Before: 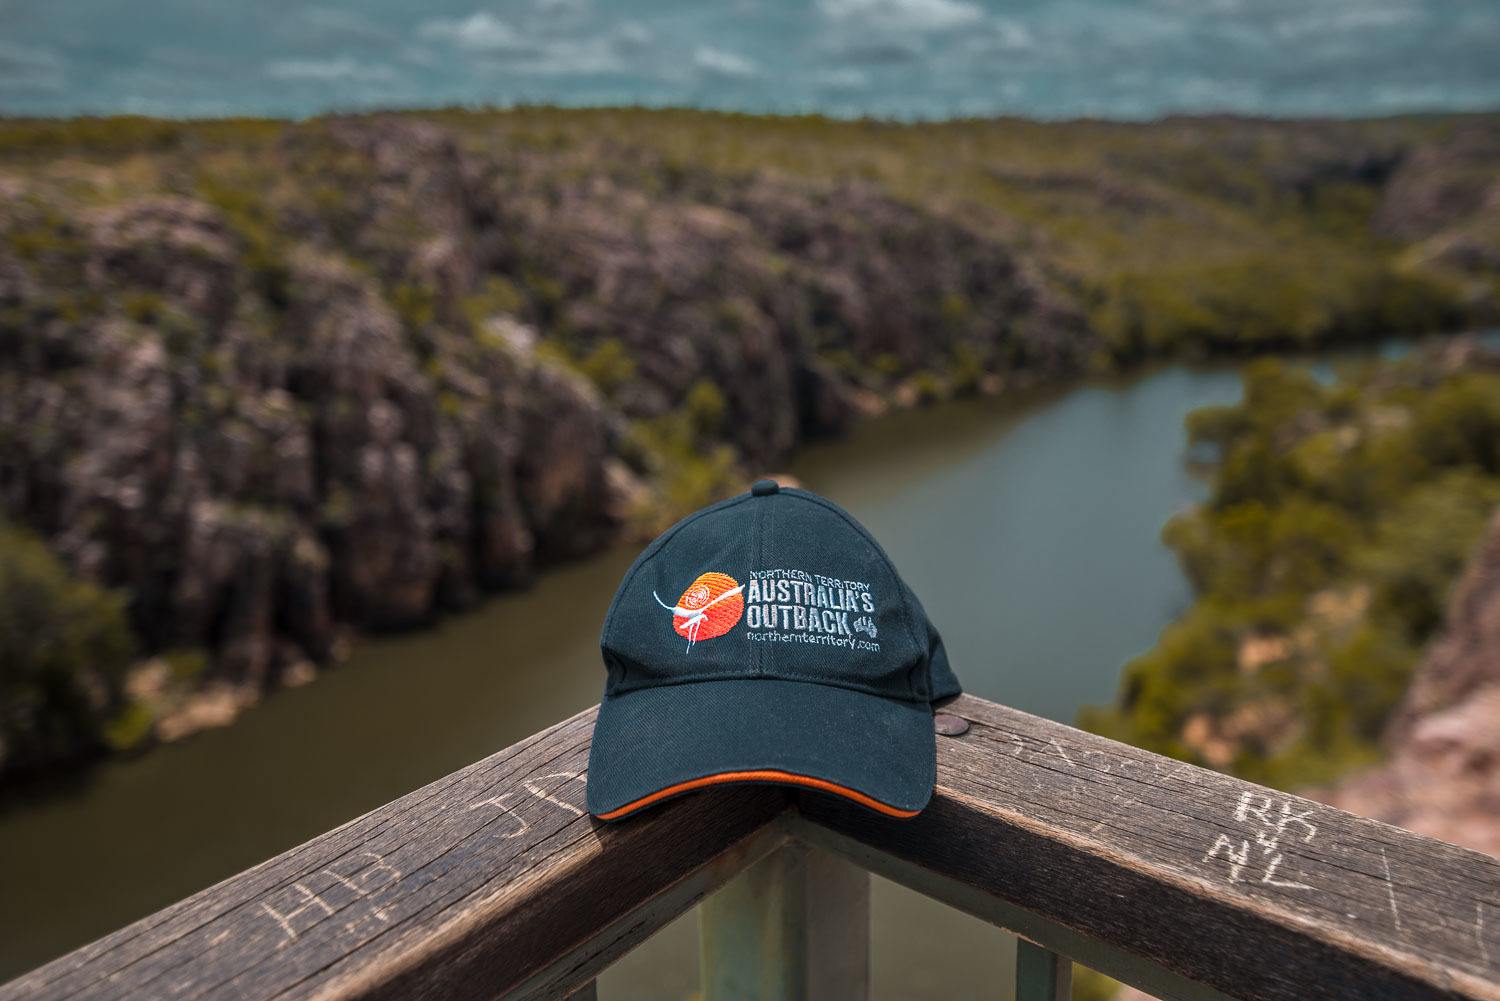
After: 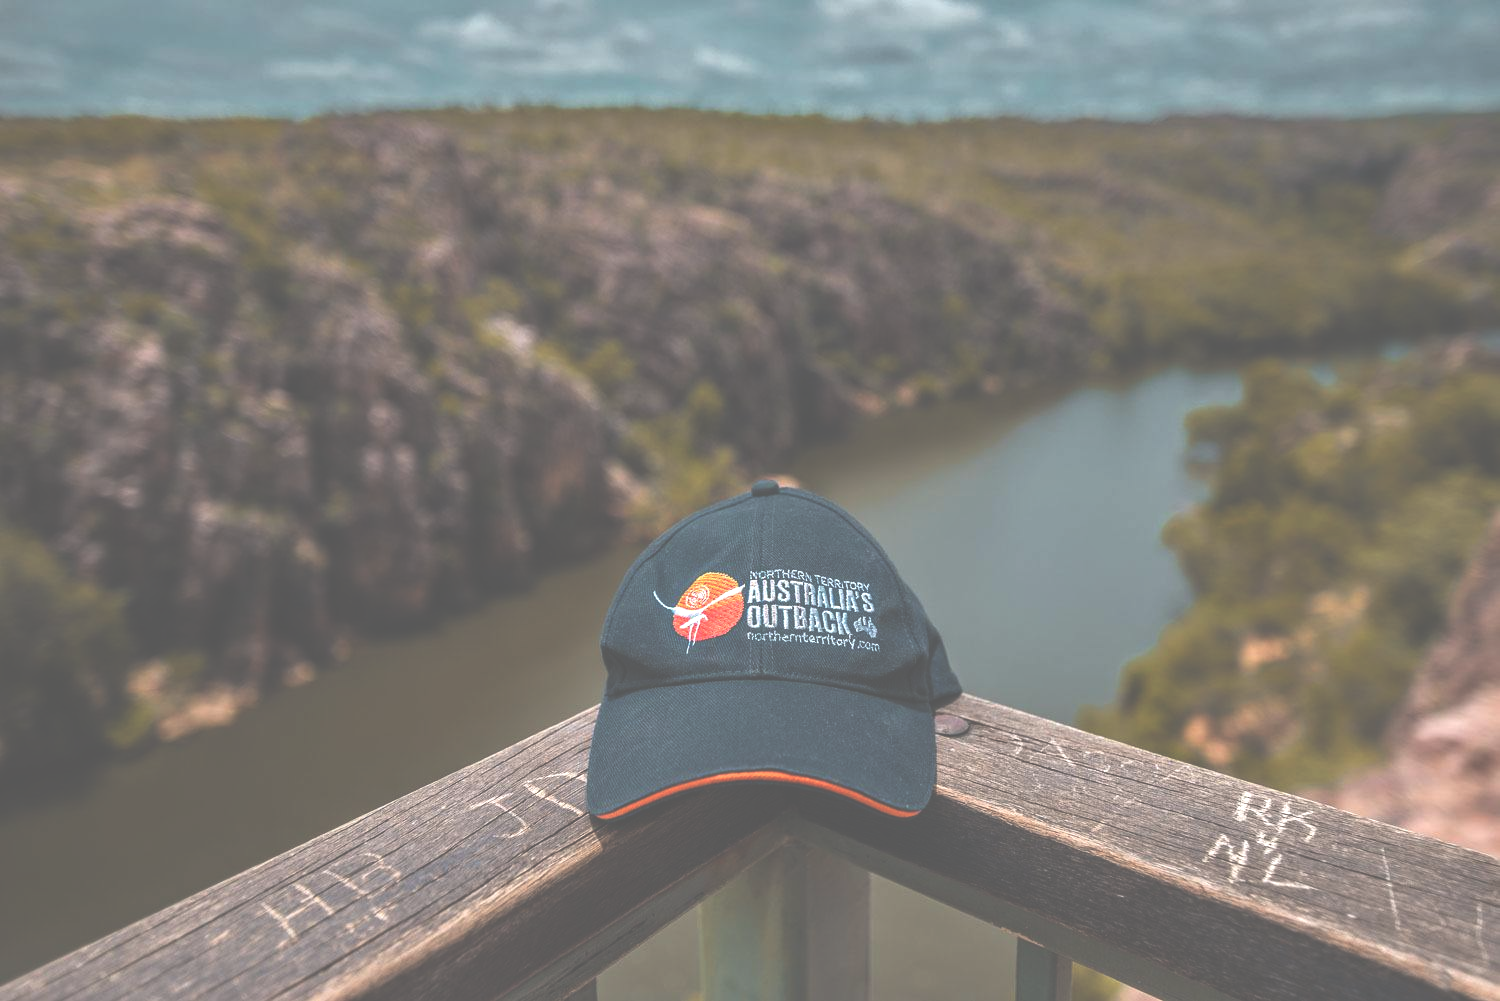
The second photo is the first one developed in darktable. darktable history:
exposure: black level correction -0.072, exposure 0.502 EV, compensate highlight preservation false
shadows and highlights: shadows 20.92, highlights -36.89, soften with gaussian
